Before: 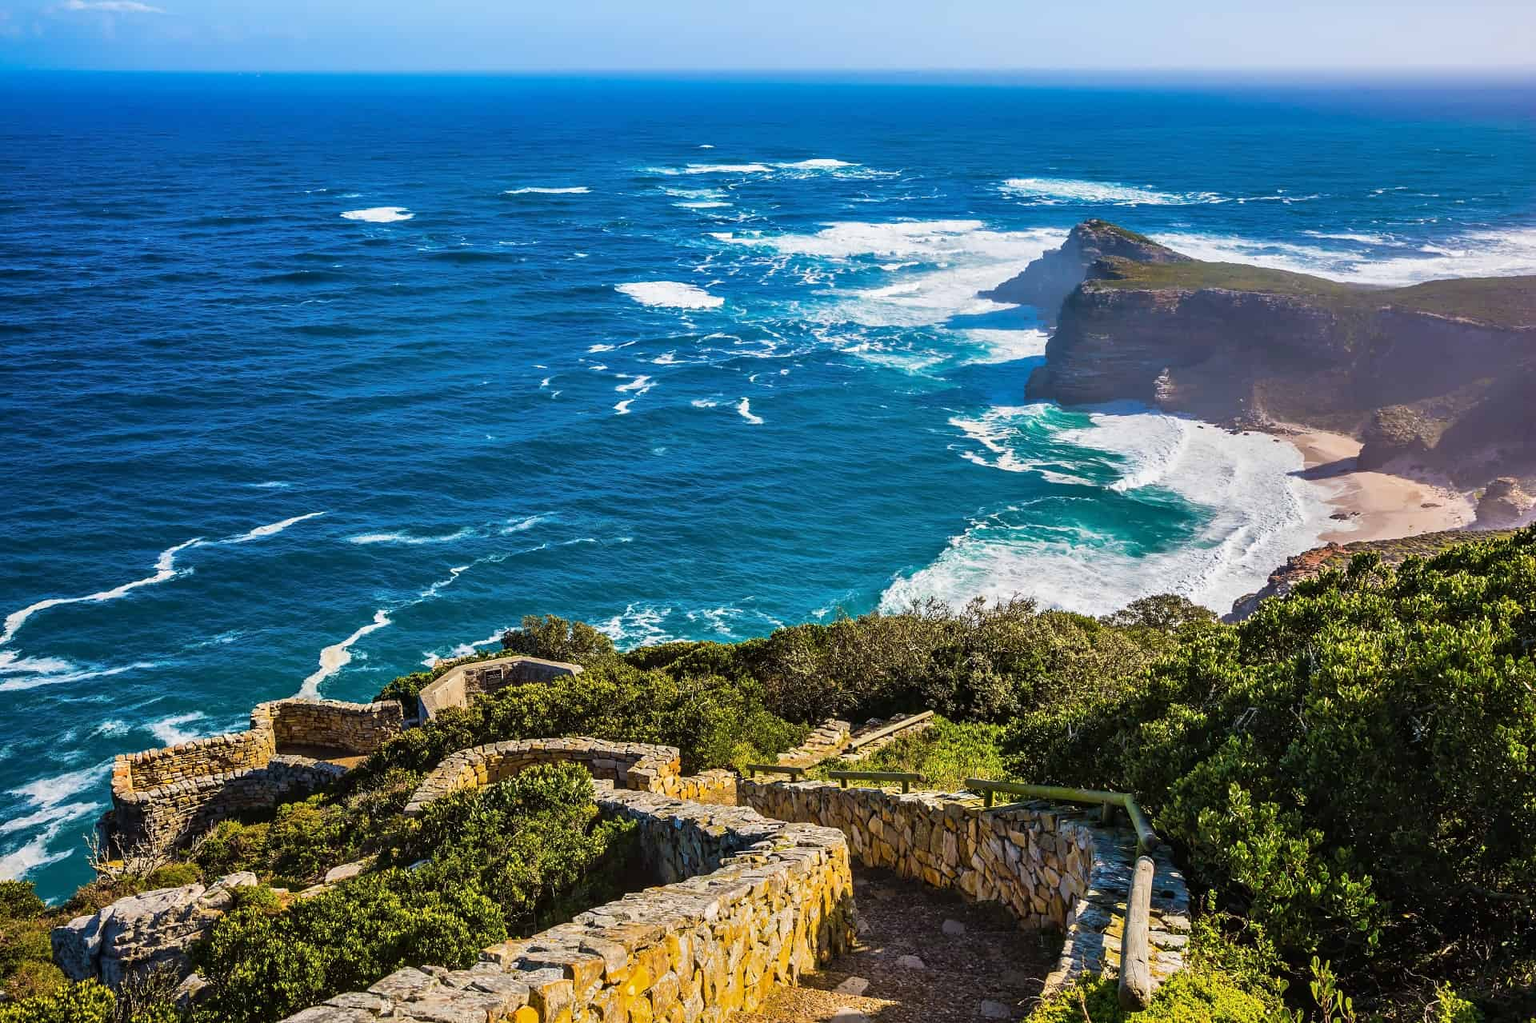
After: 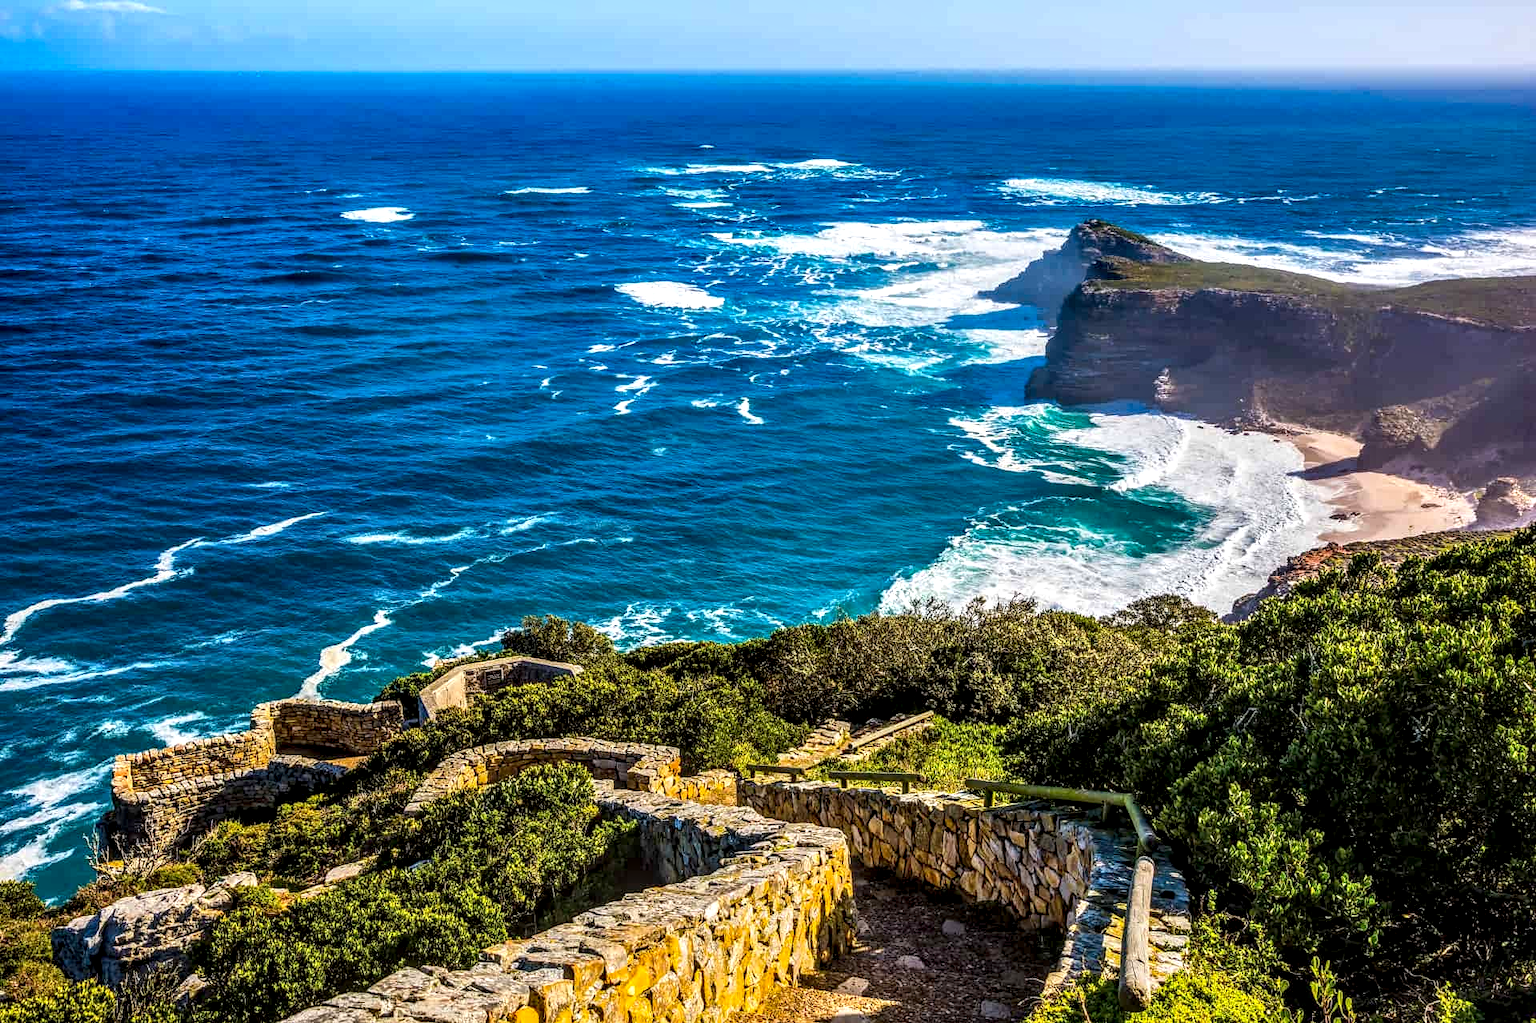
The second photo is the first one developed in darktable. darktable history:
local contrast: highlights 1%, shadows 0%, detail 182%
contrast brightness saturation: contrast 0.078, saturation 0.196
